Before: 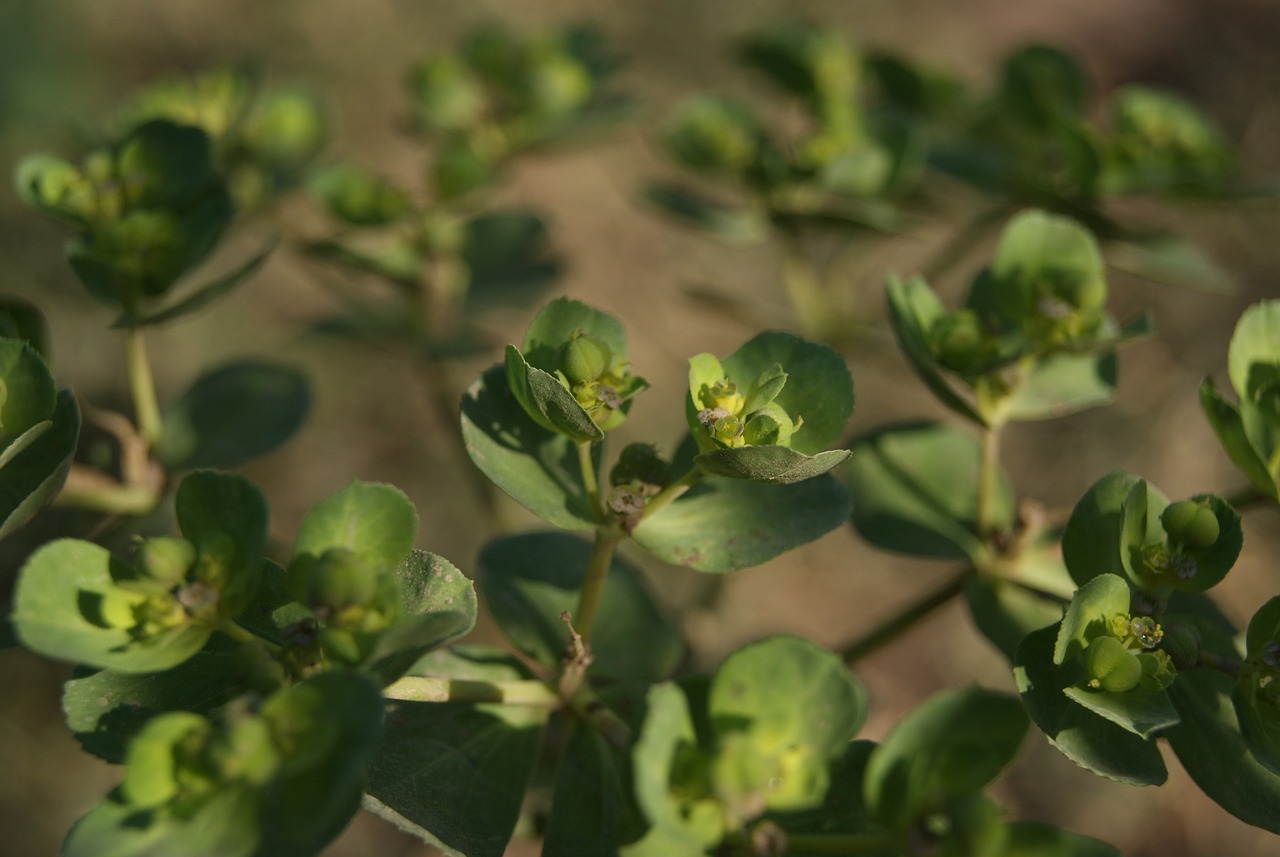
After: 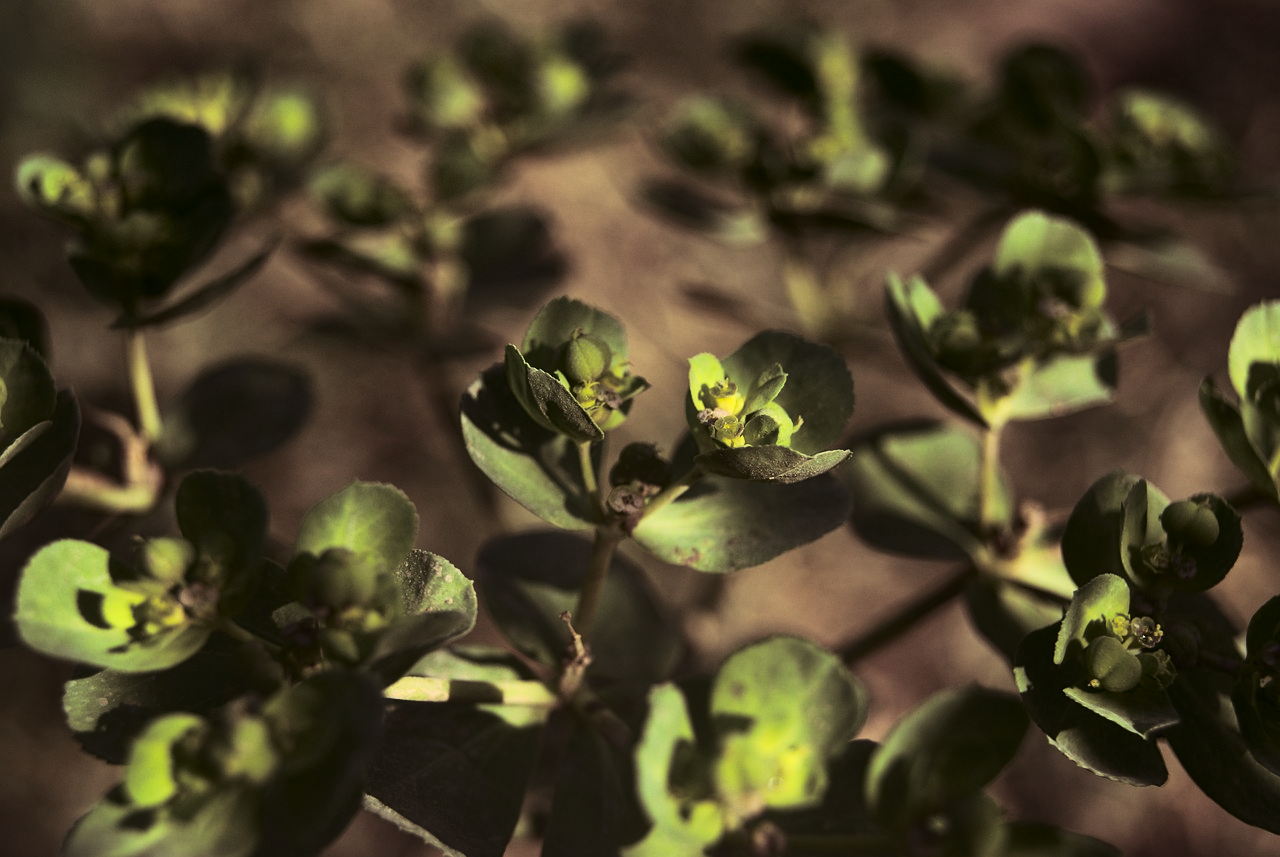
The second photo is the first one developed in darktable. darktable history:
bloom: size 38%, threshold 95%, strength 30%
contrast brightness saturation: contrast 0.4, brightness 0.05, saturation 0.25
split-toning: shadows › saturation 0.24, highlights › hue 54°, highlights › saturation 0.24
